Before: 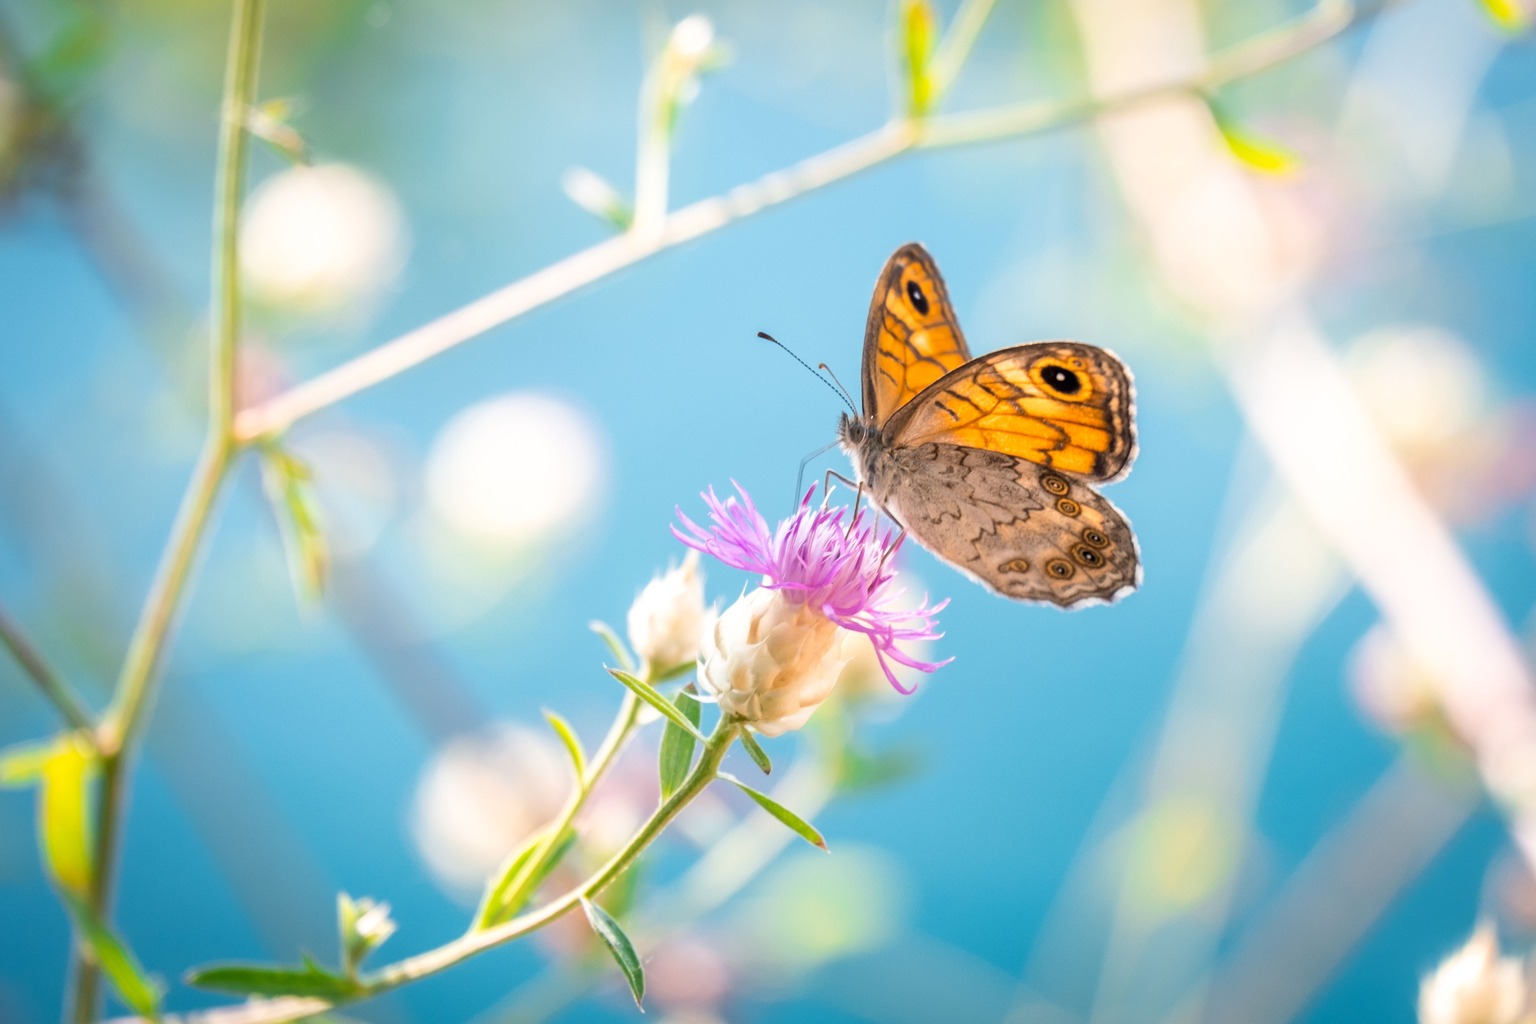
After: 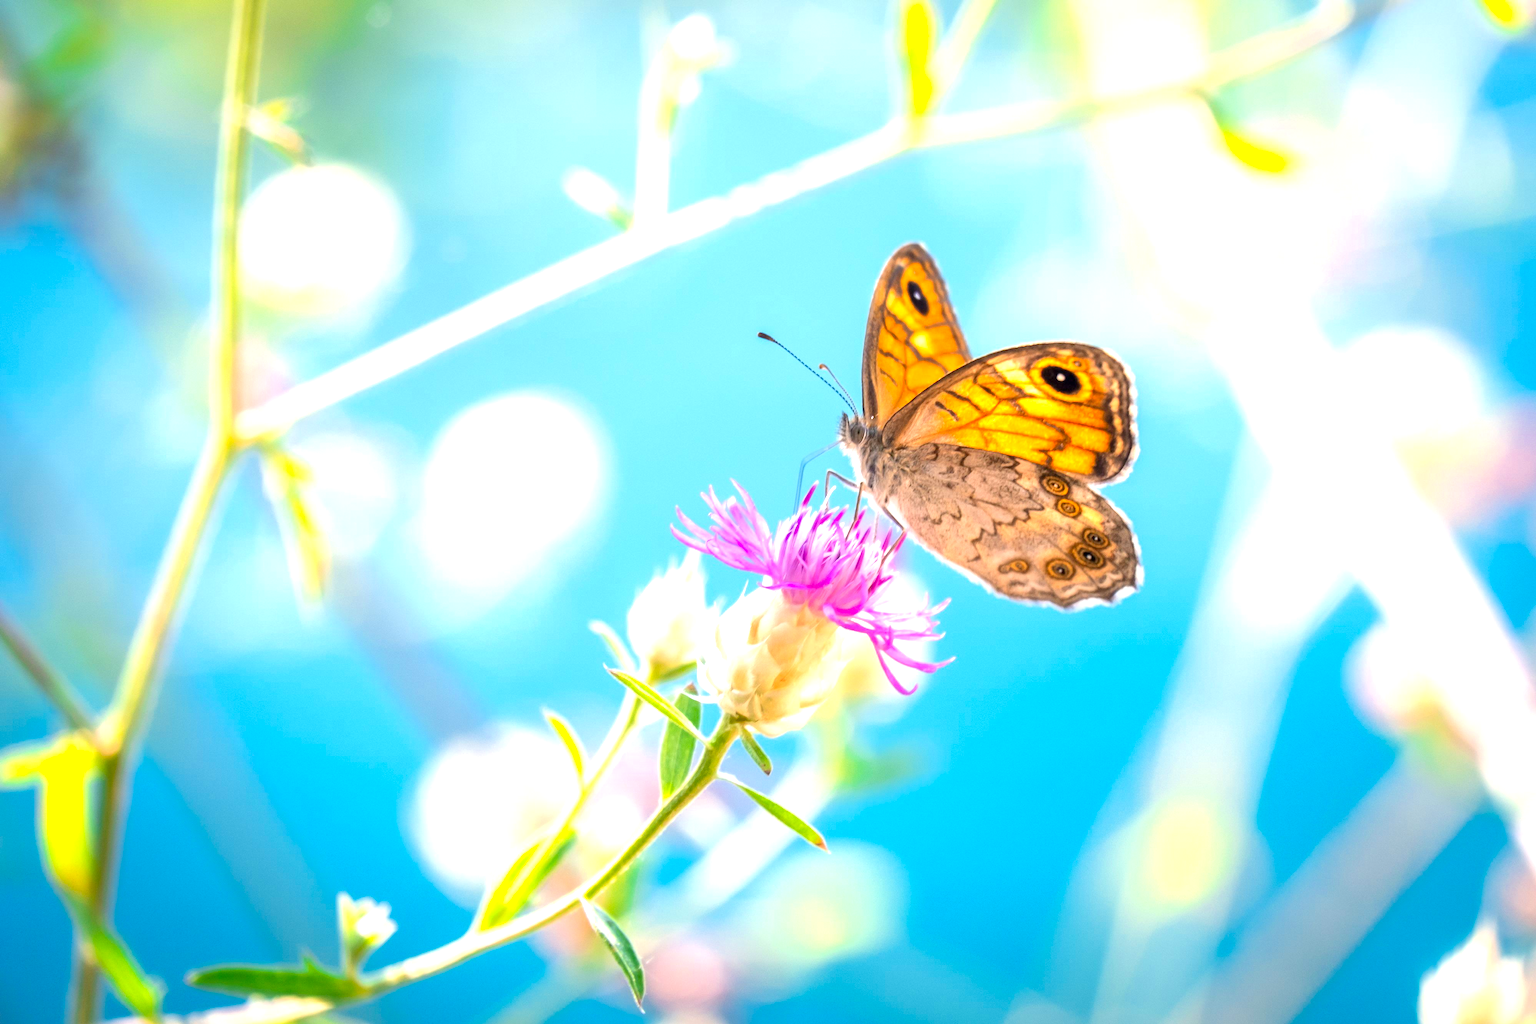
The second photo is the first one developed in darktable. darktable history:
color zones: curves: ch0 [(0, 0.613) (0.01, 0.613) (0.245, 0.448) (0.498, 0.529) (0.642, 0.665) (0.879, 0.777) (0.99, 0.613)]; ch1 [(0, 0) (0.143, 0) (0.286, 0) (0.429, 0) (0.571, 0) (0.714, 0) (0.857, 0)], mix -131.09%
exposure: black level correction 0, exposure 1.7 EV, compensate exposure bias true, compensate highlight preservation false
